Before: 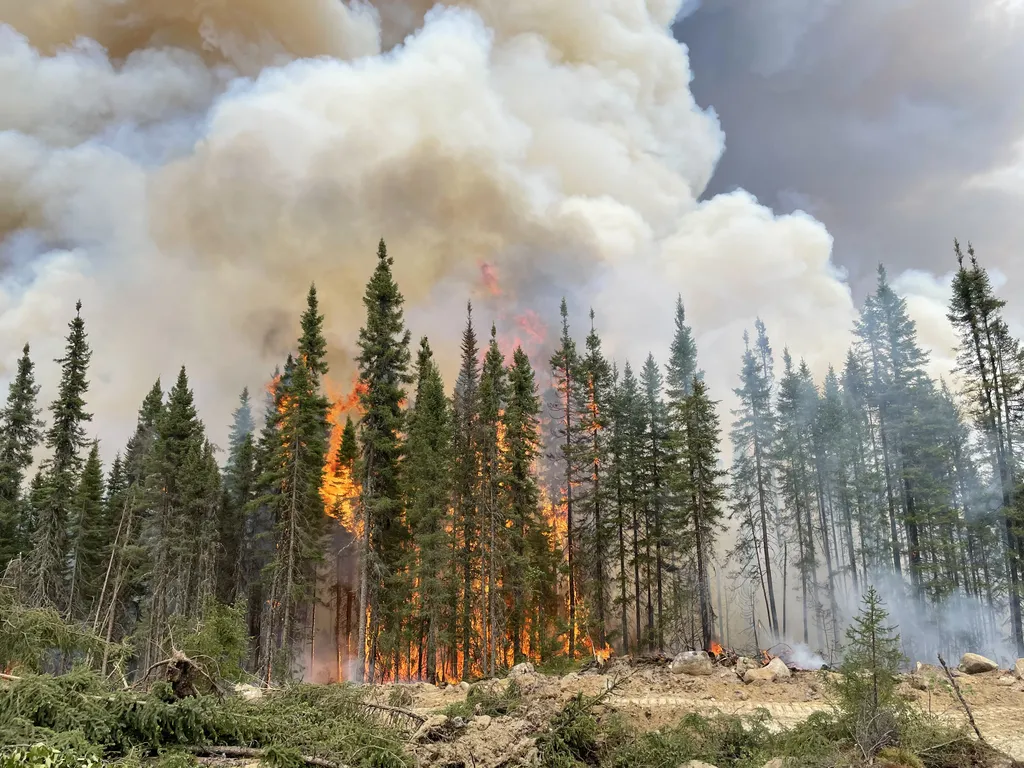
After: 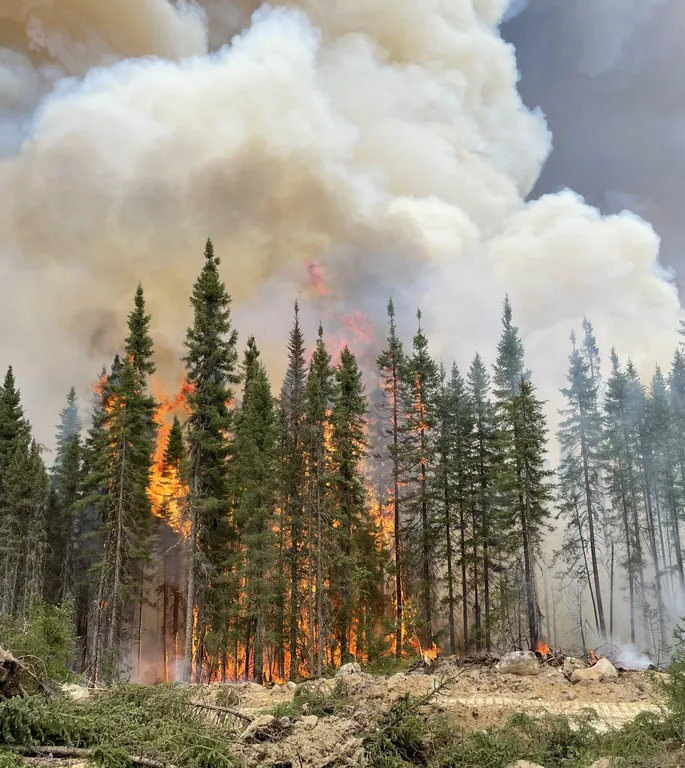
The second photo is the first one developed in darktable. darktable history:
crop: left 16.905%, right 16.149%
